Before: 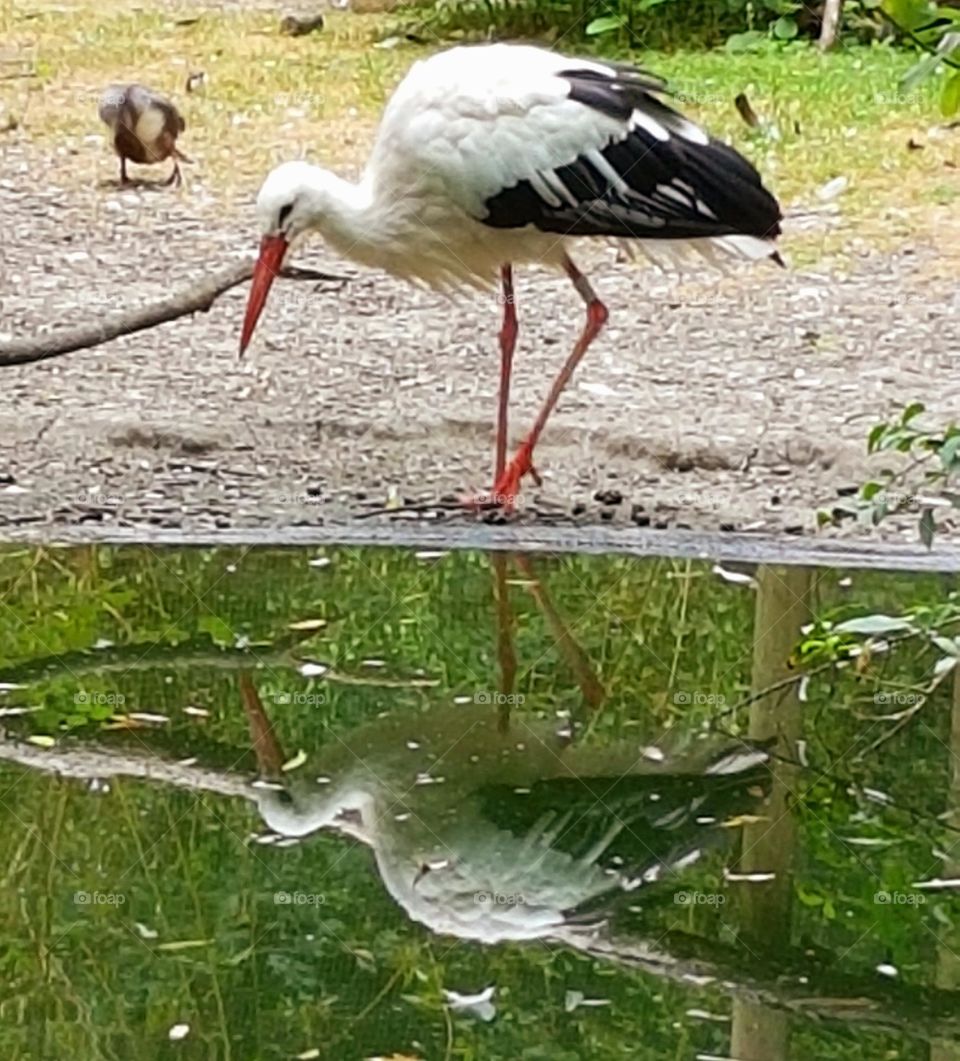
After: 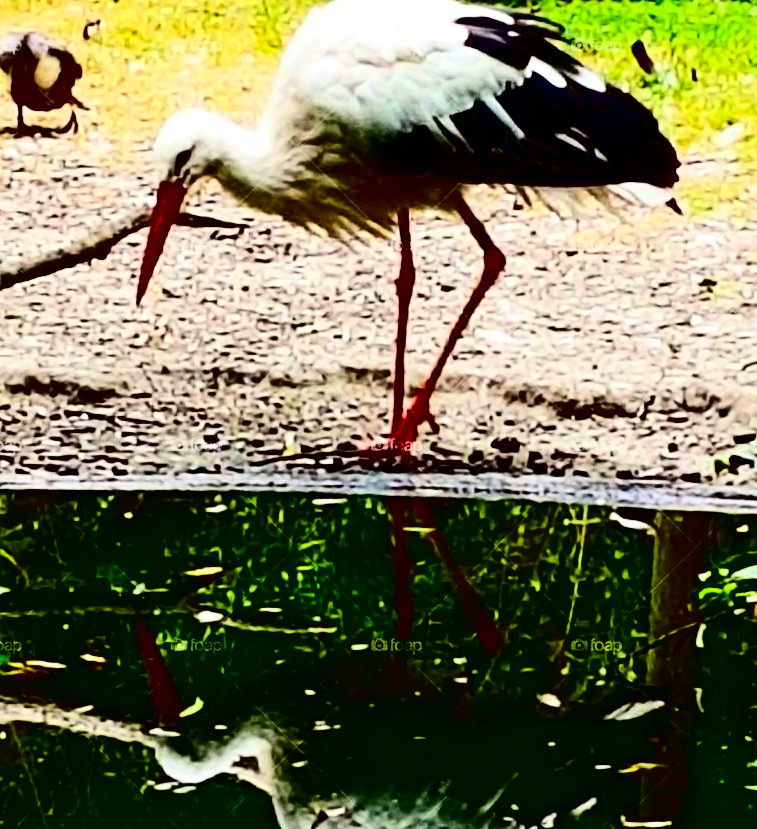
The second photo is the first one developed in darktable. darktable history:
contrast brightness saturation: contrast 0.787, brightness -0.991, saturation 0.981
crop and rotate: left 10.734%, top 4.996%, right 10.393%, bottom 16.869%
